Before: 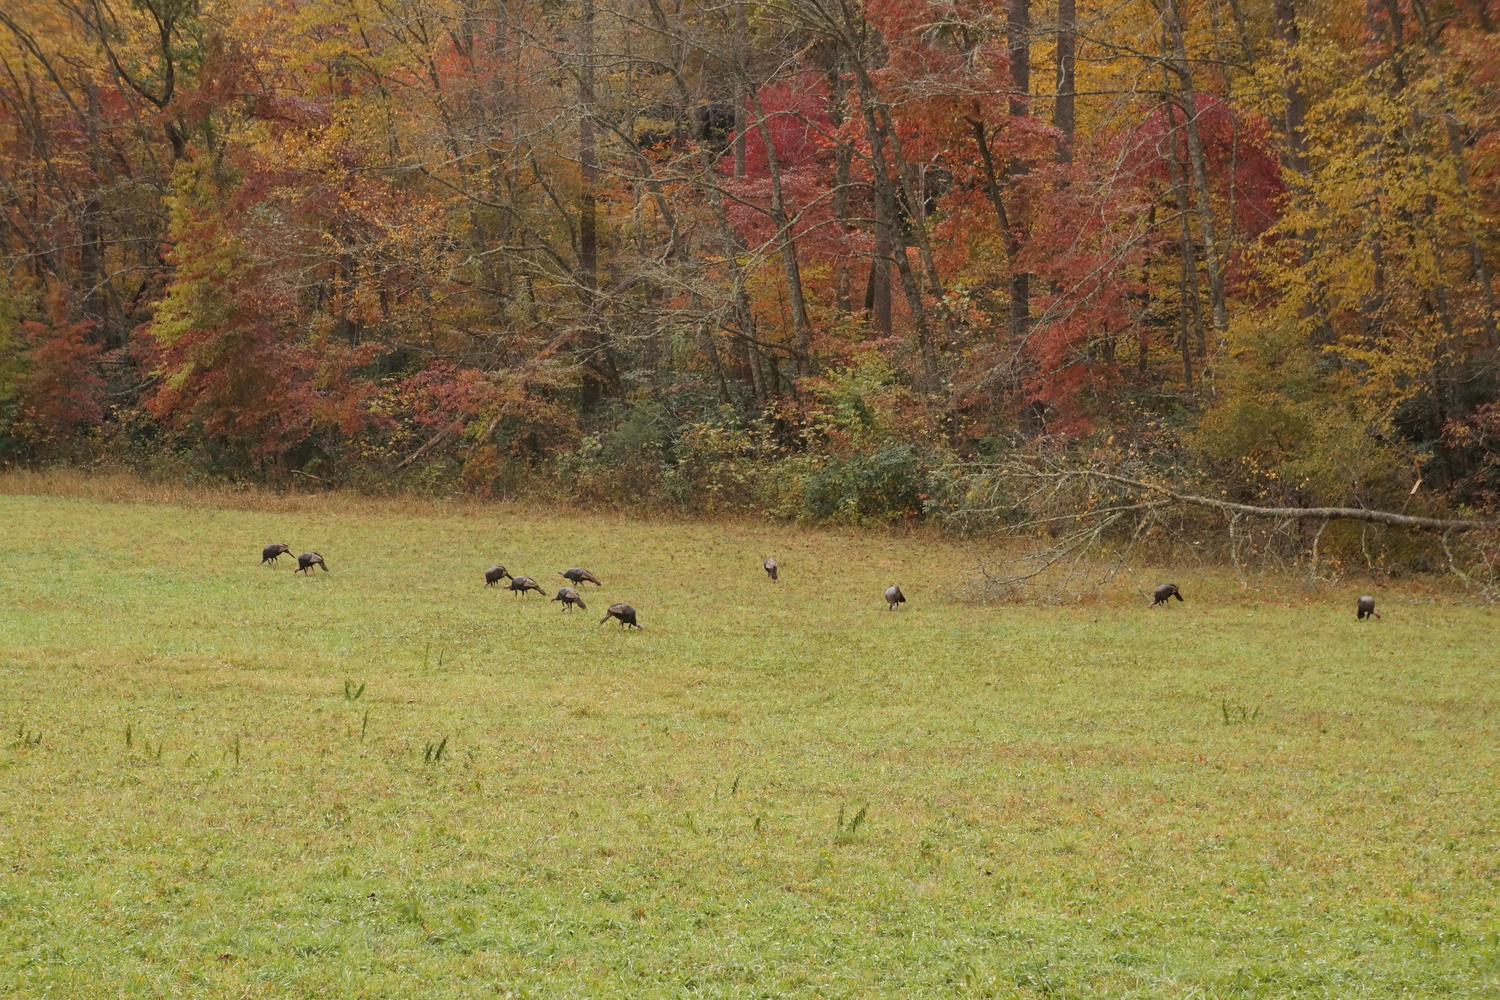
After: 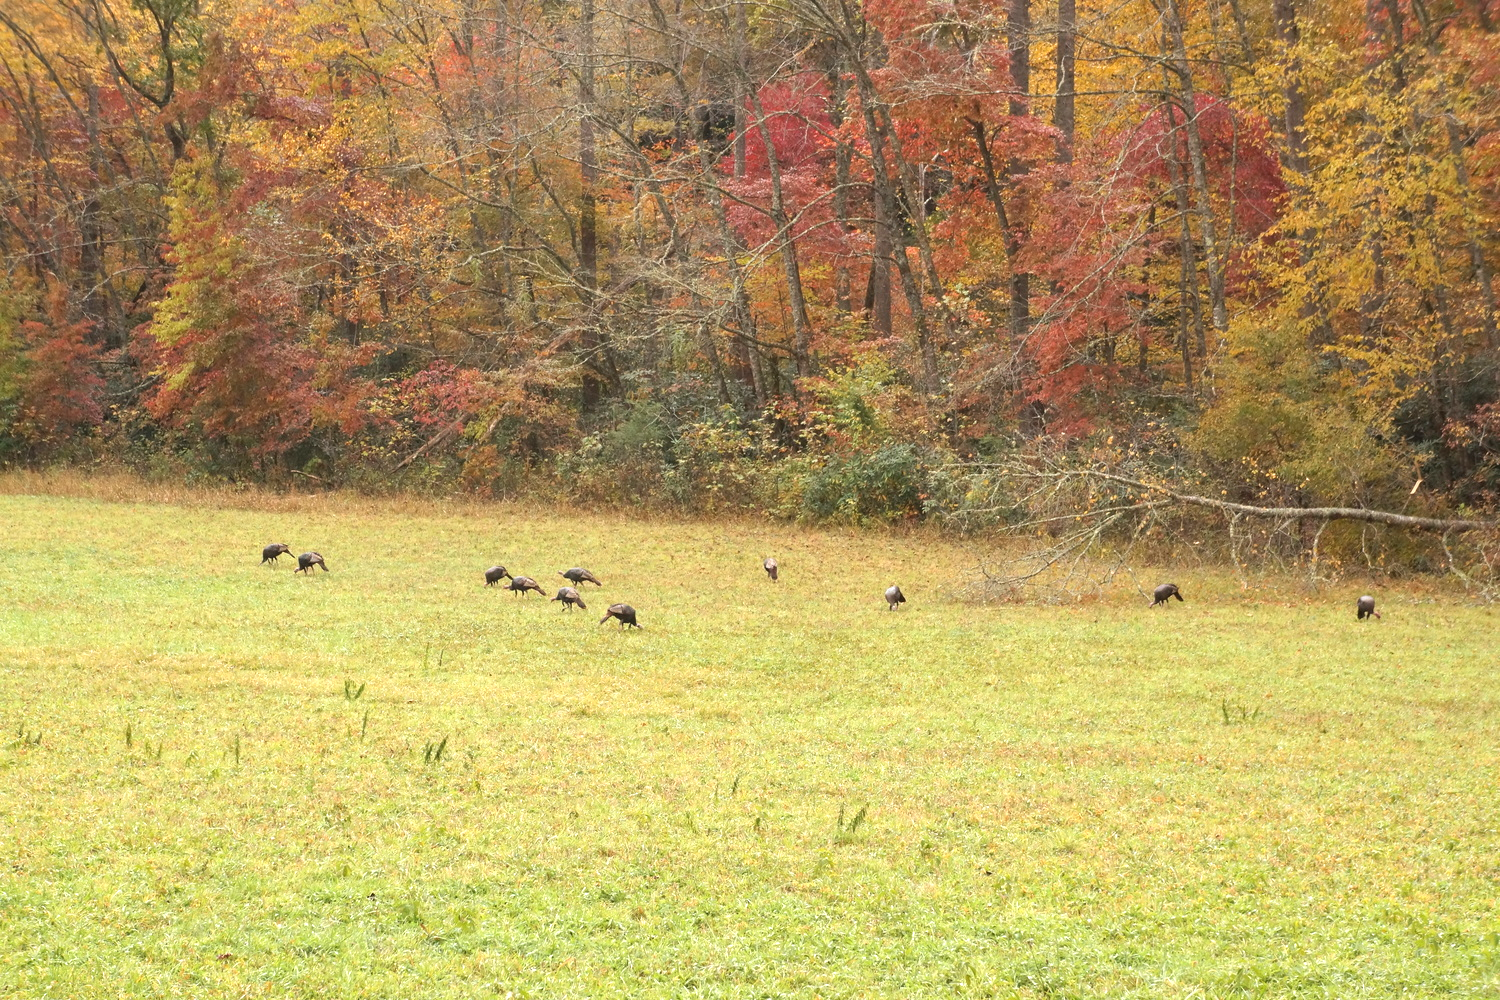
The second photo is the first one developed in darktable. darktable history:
exposure: black level correction 0, exposure 0.953 EV, compensate highlight preservation false
